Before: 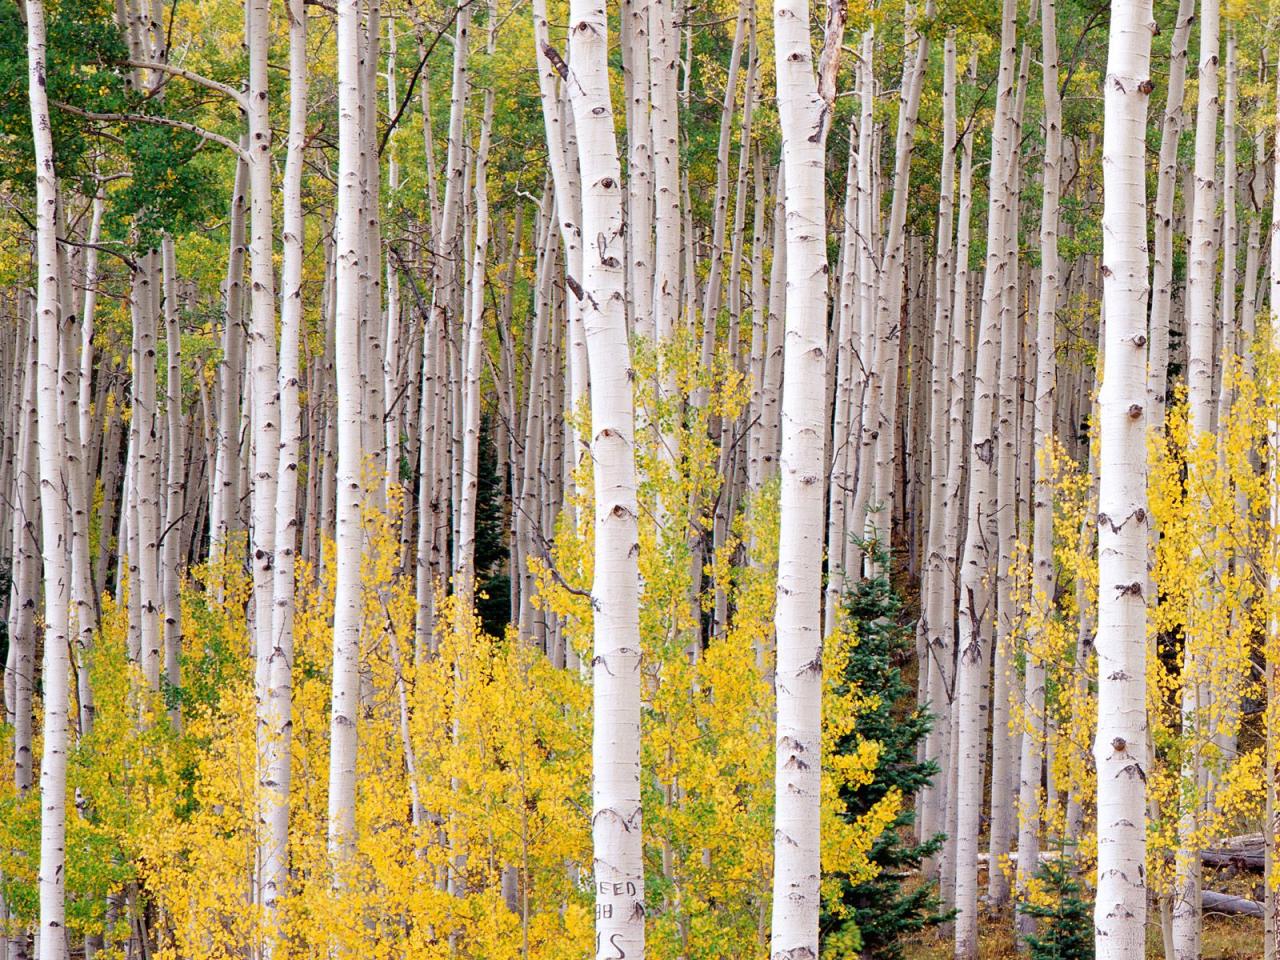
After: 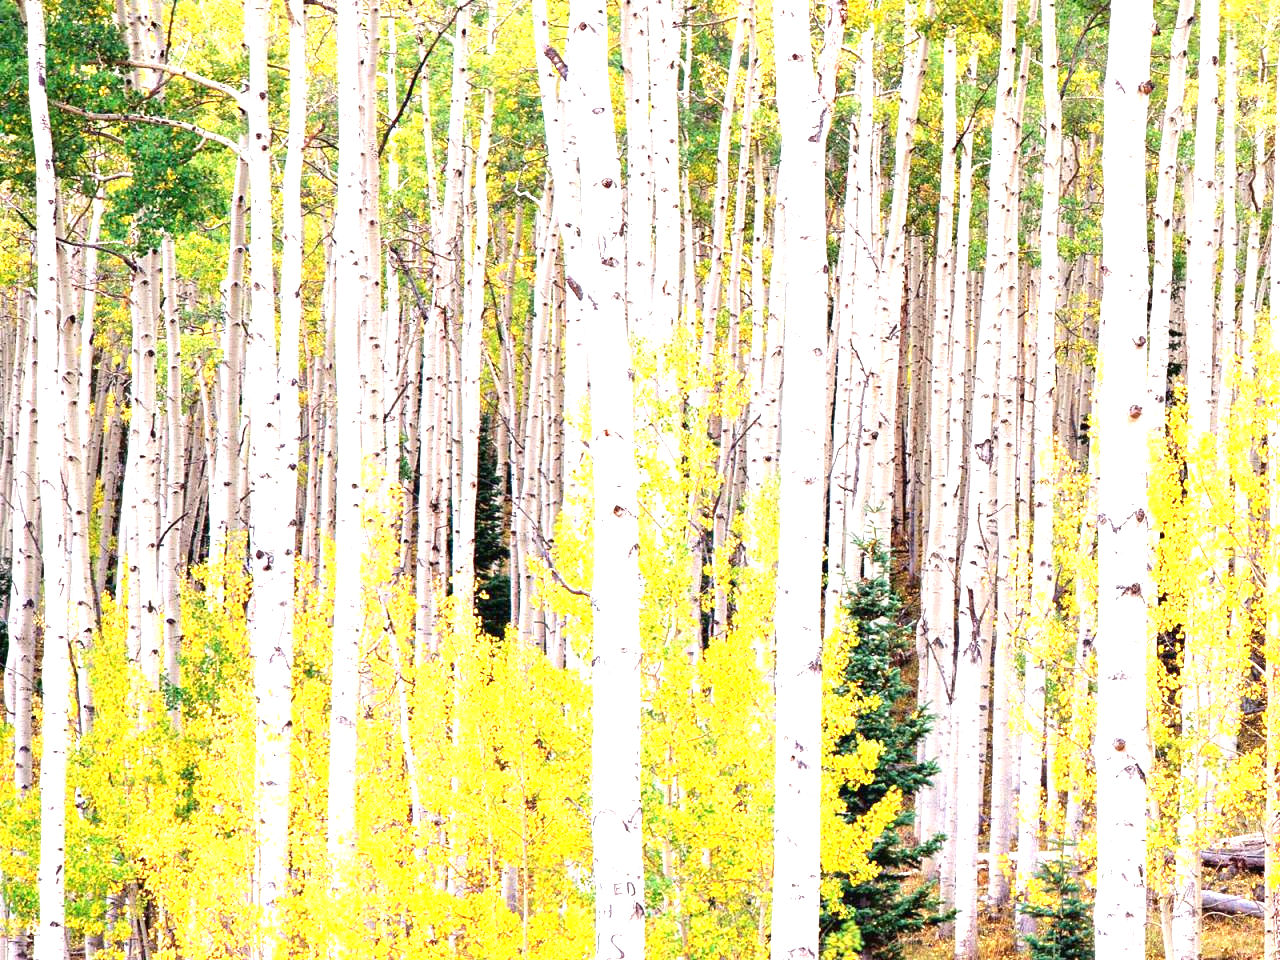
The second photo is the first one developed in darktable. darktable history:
exposure: black level correction 0, exposure 1.543 EV, compensate highlight preservation false
